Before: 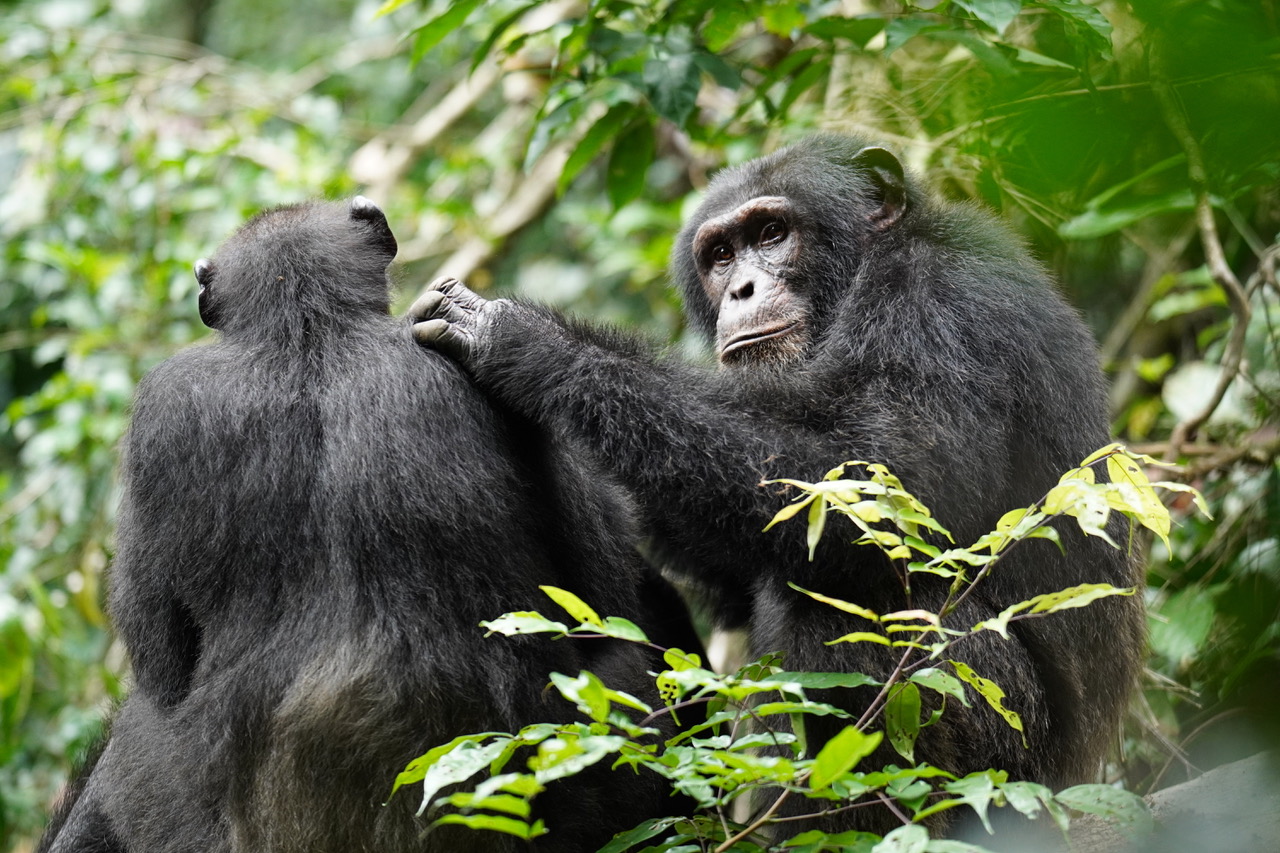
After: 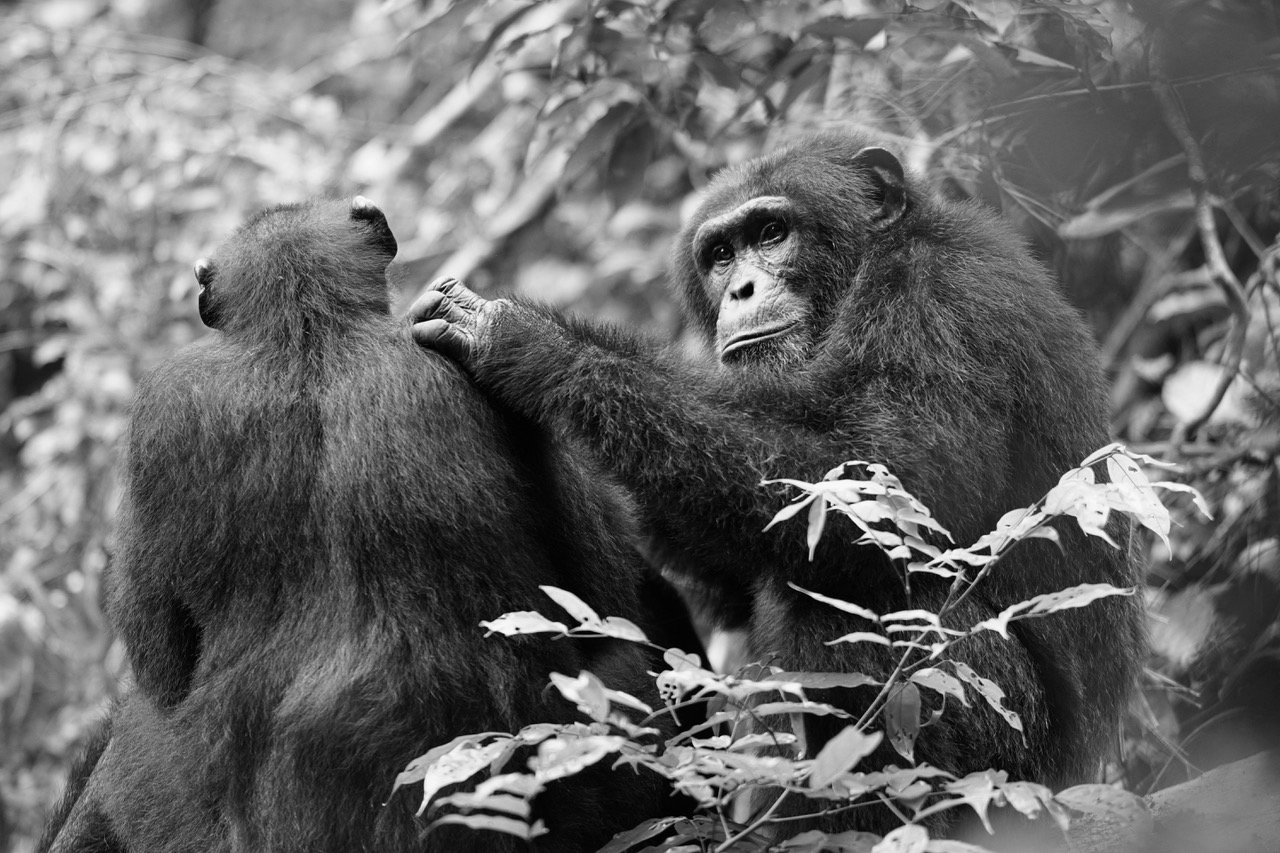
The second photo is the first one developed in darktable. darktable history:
color calibration: illuminant as shot in camera, x 0.383, y 0.38, temperature 3949.15 K, gamut compression 1.66
monochrome: a 32, b 64, size 2.3
